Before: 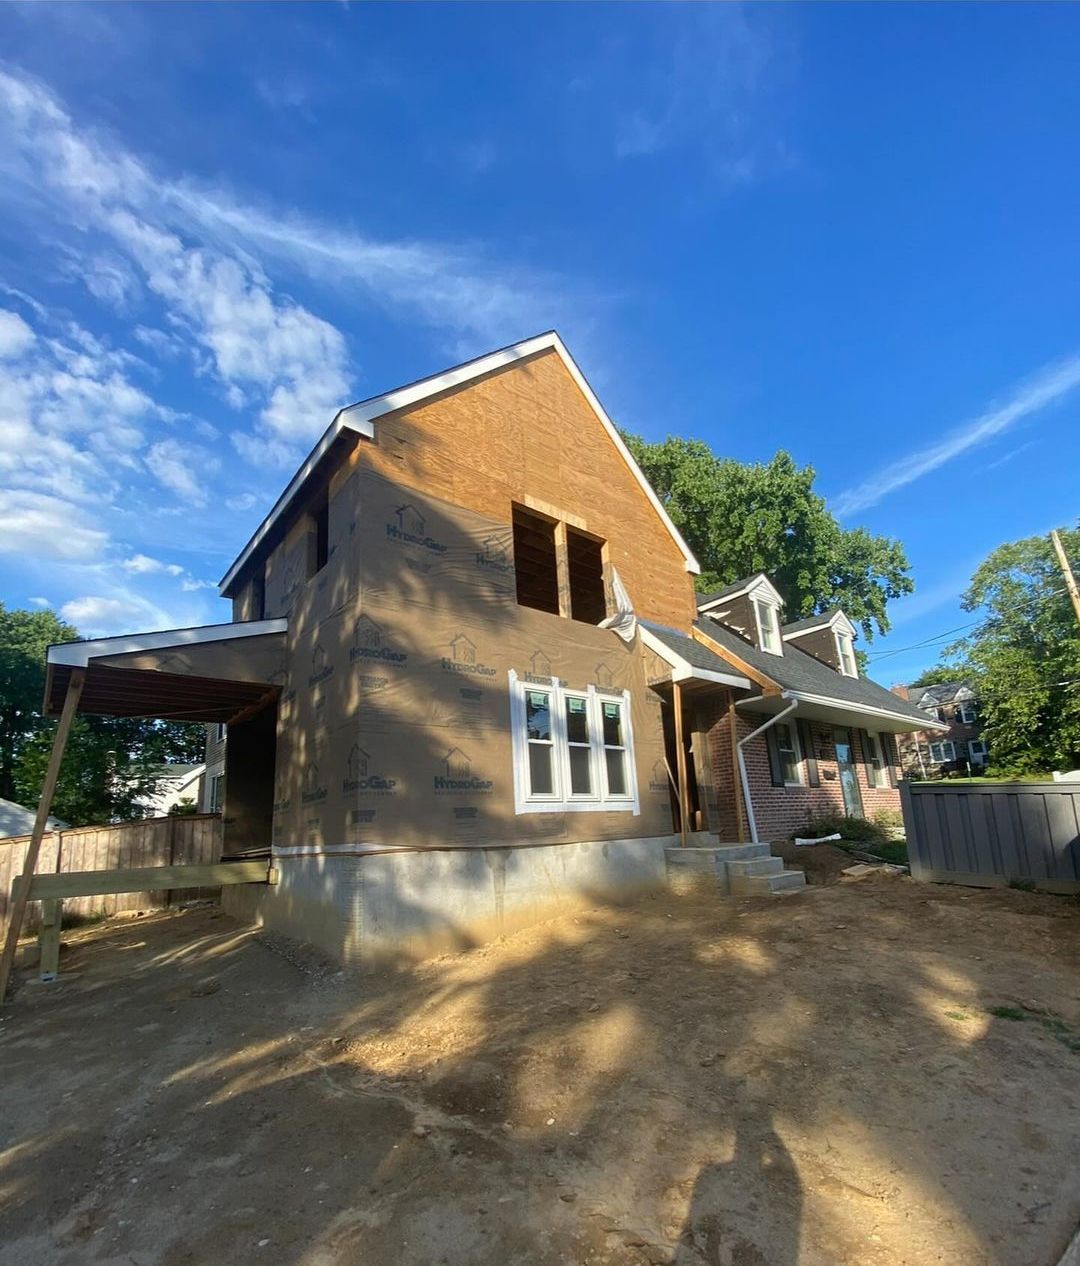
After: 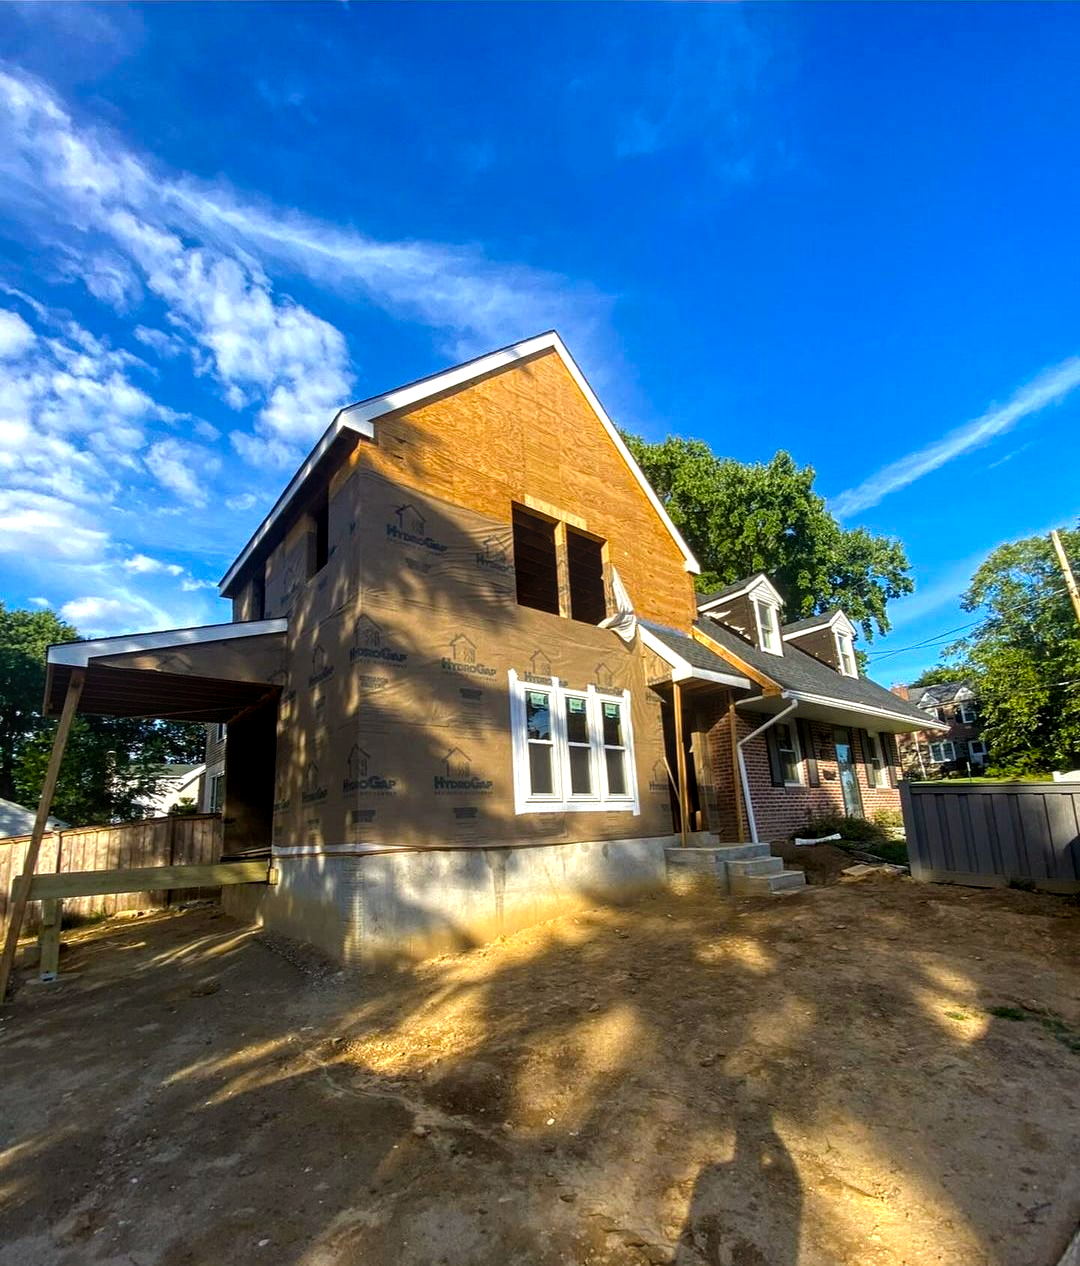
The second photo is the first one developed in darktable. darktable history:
color balance rgb: power › luminance -3.513%, power › chroma 0.566%, power › hue 40.53°, highlights gain › chroma 0.225%, highlights gain › hue 329.79°, linear chroma grading › shadows 19.541%, linear chroma grading › highlights 2.914%, linear chroma grading › mid-tones 10.345%, perceptual saturation grading › global saturation 8.792%, global vibrance 25.085%, contrast 19.766%
local contrast: on, module defaults
